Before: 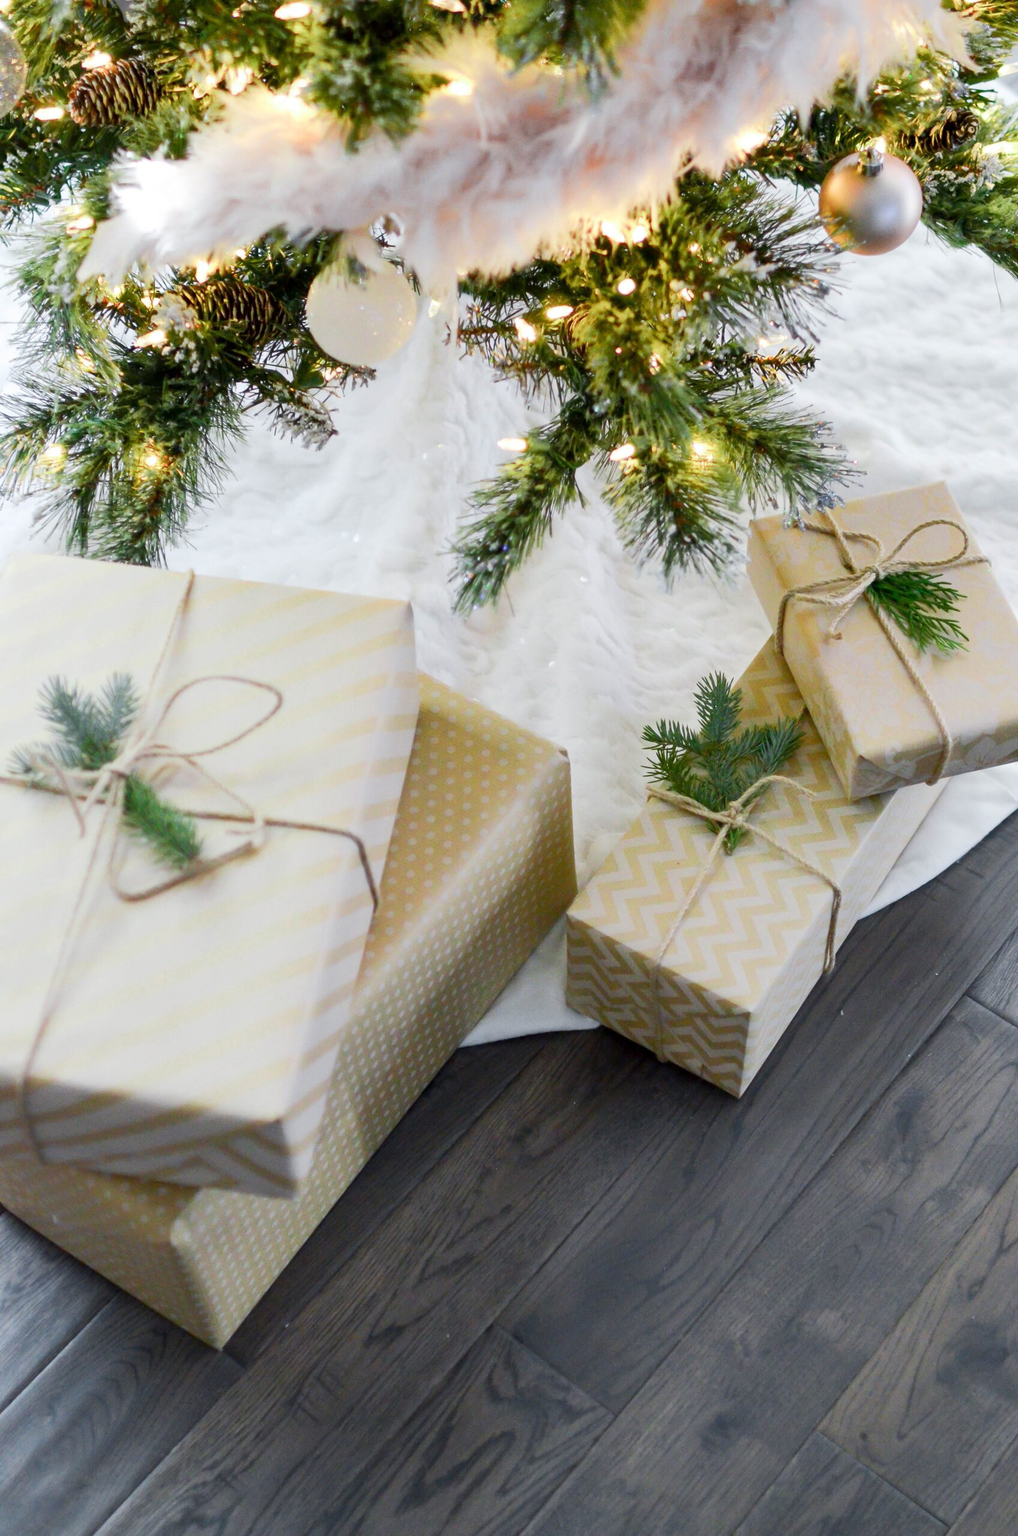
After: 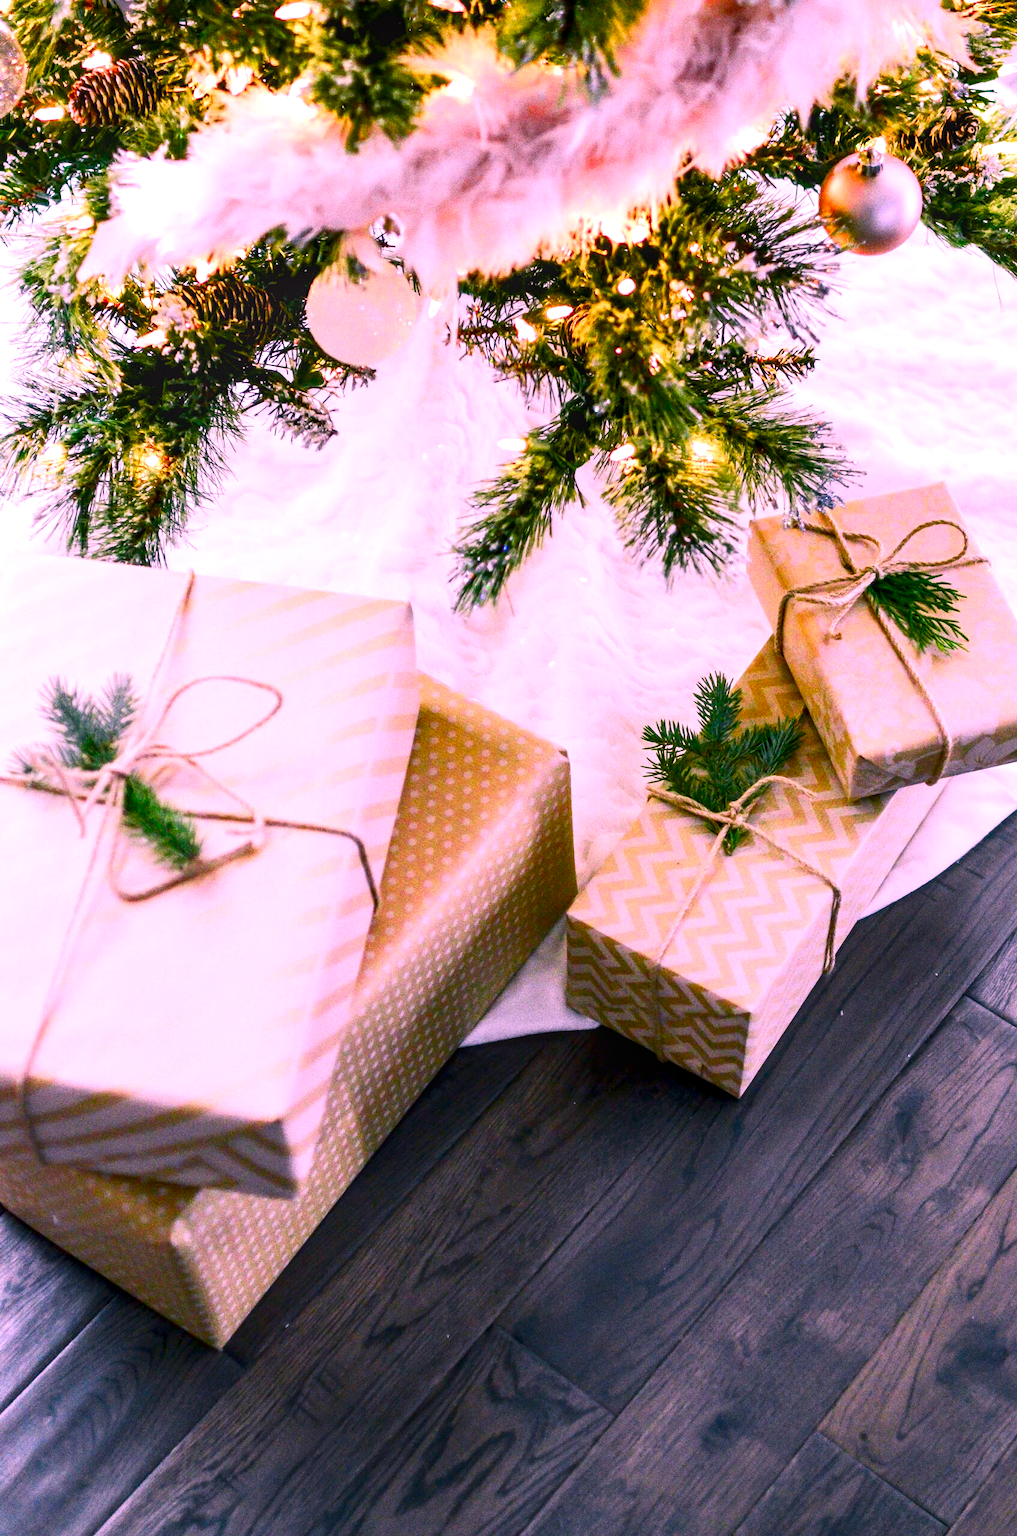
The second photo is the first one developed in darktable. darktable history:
tone curve: curves: ch0 [(0.016, 0.011) (0.204, 0.146) (0.515, 0.476) (0.78, 0.795) (1, 0.981)], color space Lab, linked channels, preserve colors none
exposure: compensate highlight preservation false
local contrast: on, module defaults
color balance rgb: shadows lift › chroma 2.79%, shadows lift › hue 190.66°, power › hue 171.85°, highlights gain › chroma 2.16%, highlights gain › hue 75.26°, global offset › luminance -0.51%, perceptual saturation grading › highlights -33.8%, perceptual saturation grading › mid-tones 14.98%, perceptual saturation grading › shadows 48.43%, perceptual brilliance grading › highlights 15.68%, perceptual brilliance grading › mid-tones 6.62%, perceptual brilliance grading › shadows -14.98%, global vibrance 11.32%, contrast 5.05%
grain: coarseness 0.09 ISO, strength 40%
color correction: highlights a* 19.5, highlights b* -11.53, saturation 1.69
